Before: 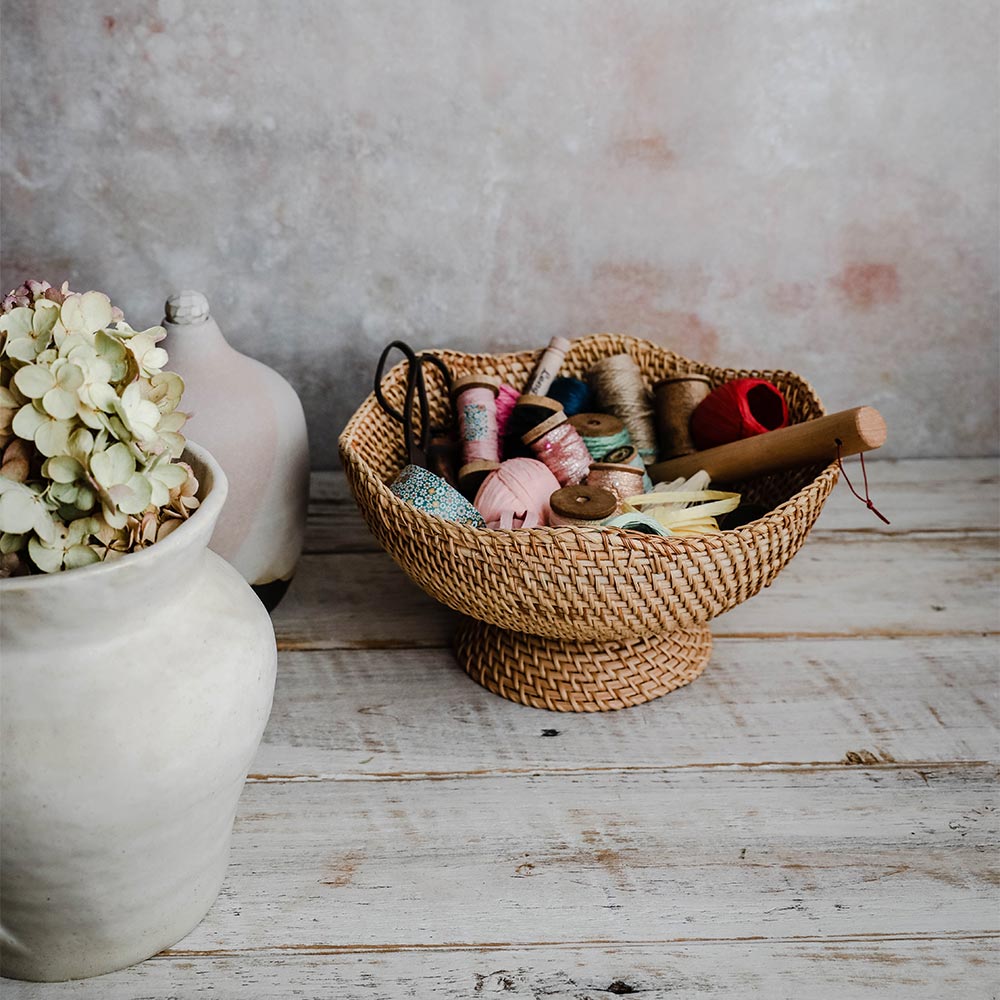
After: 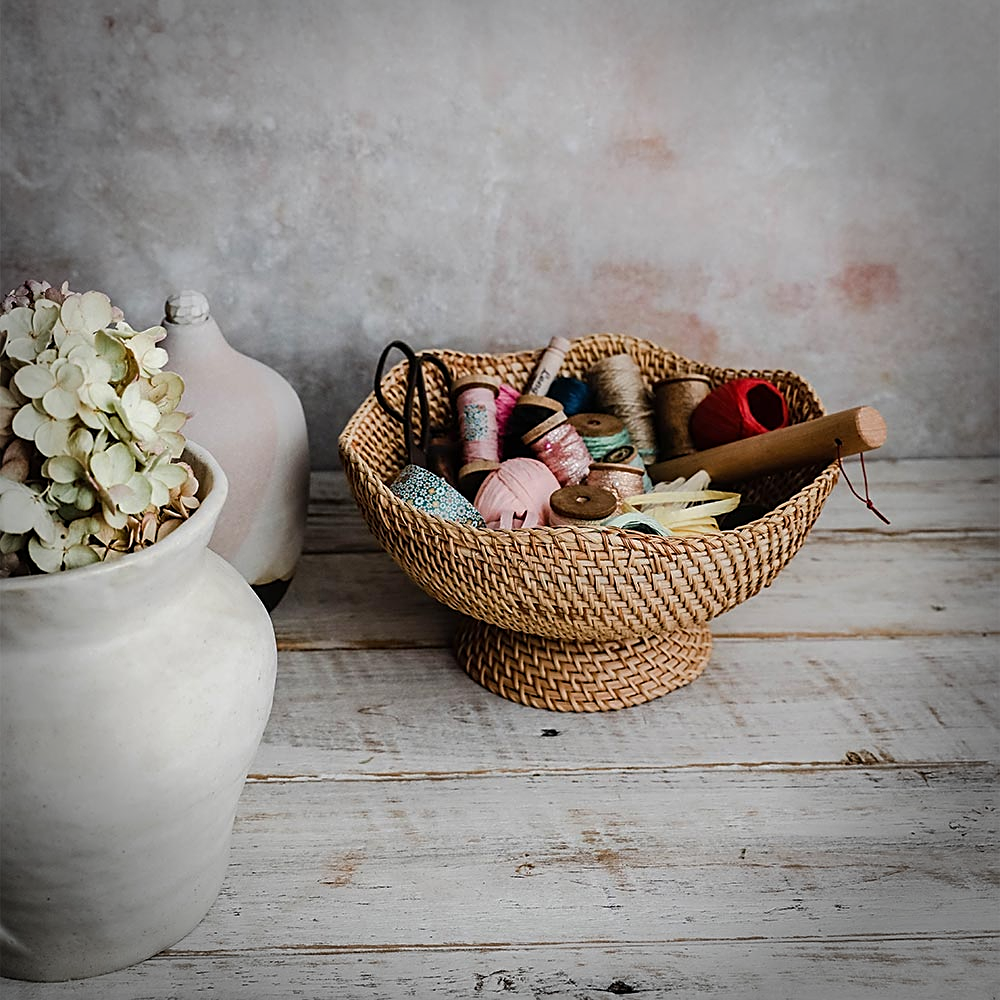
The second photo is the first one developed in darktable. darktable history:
vignetting: fall-off radius 31.48%, brightness -0.472
sharpen: on, module defaults
